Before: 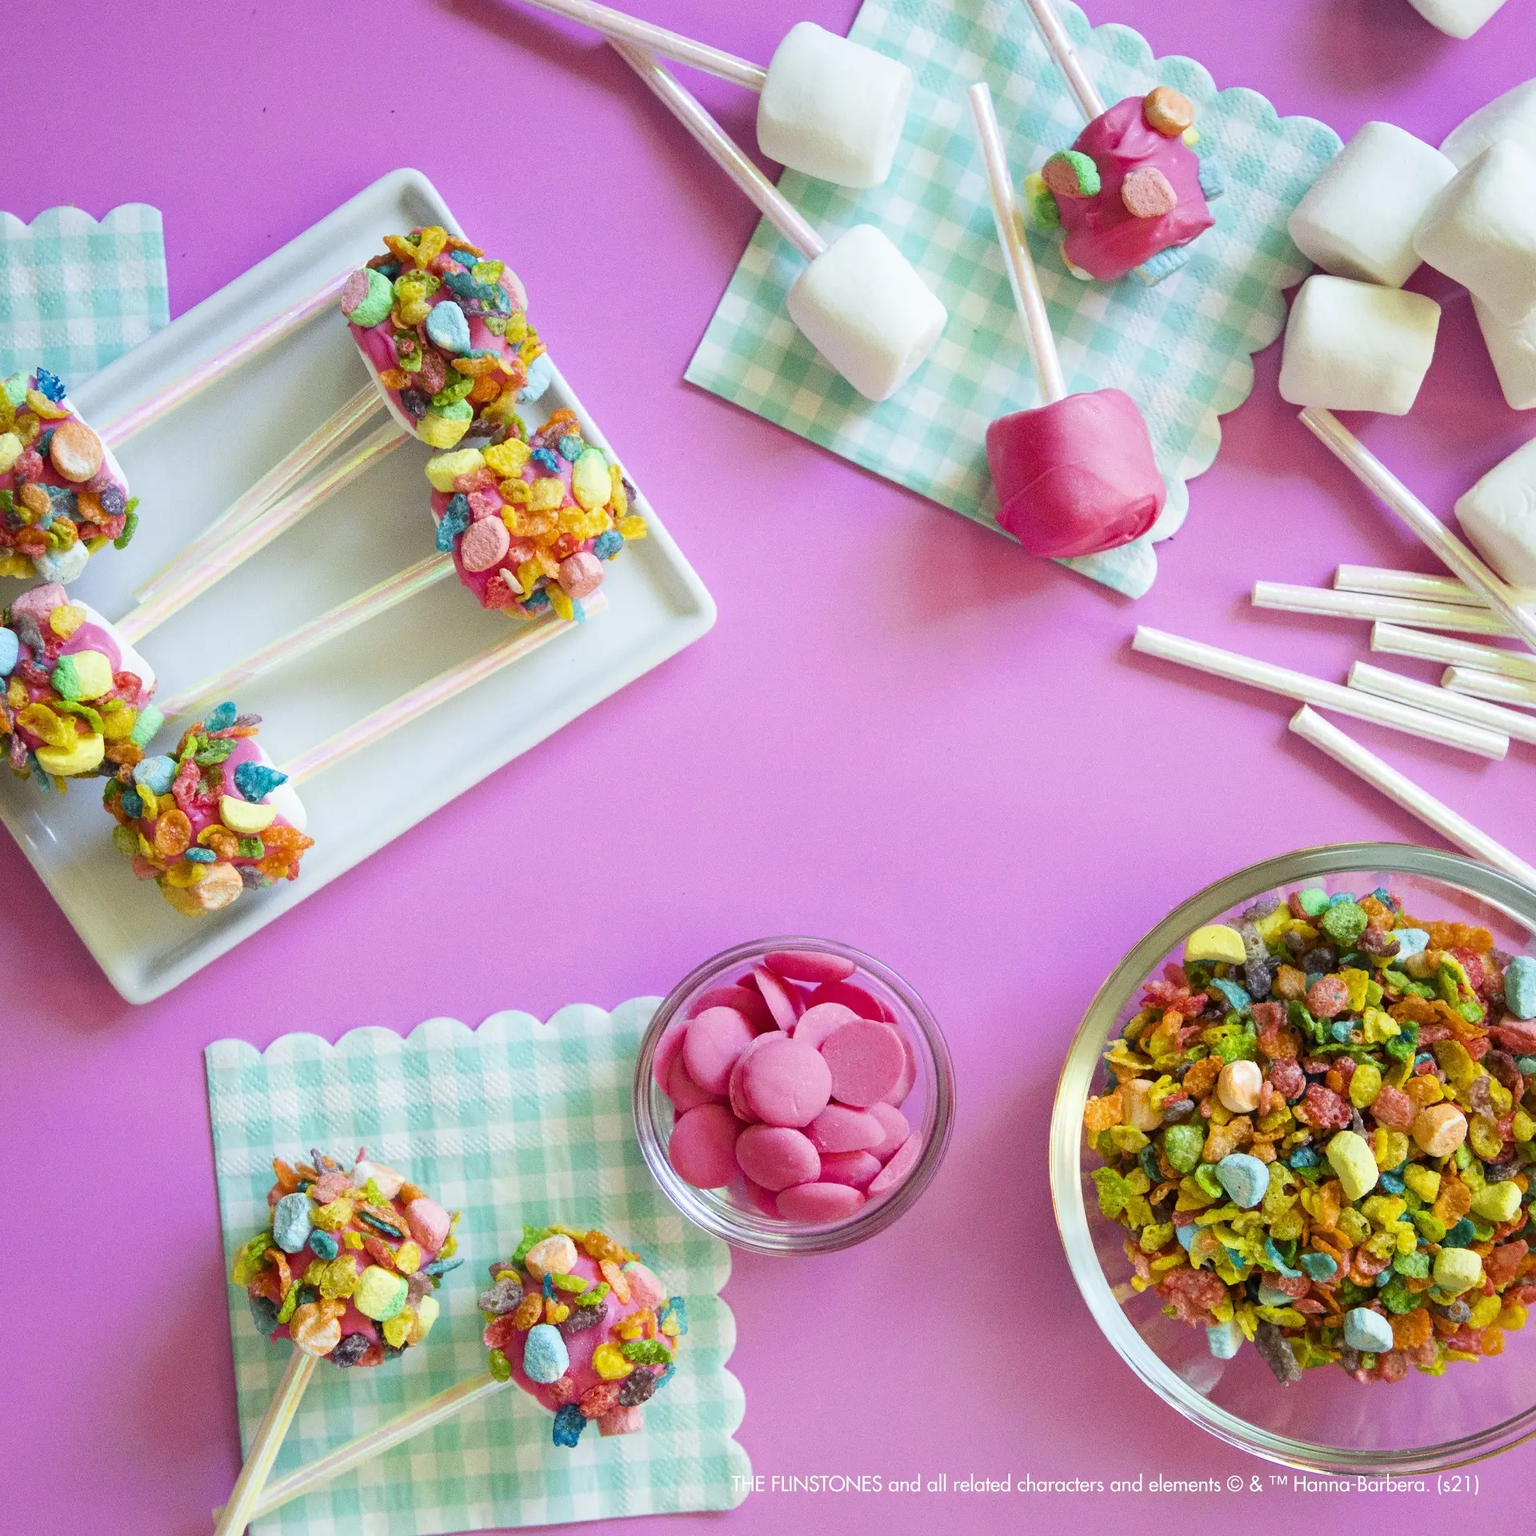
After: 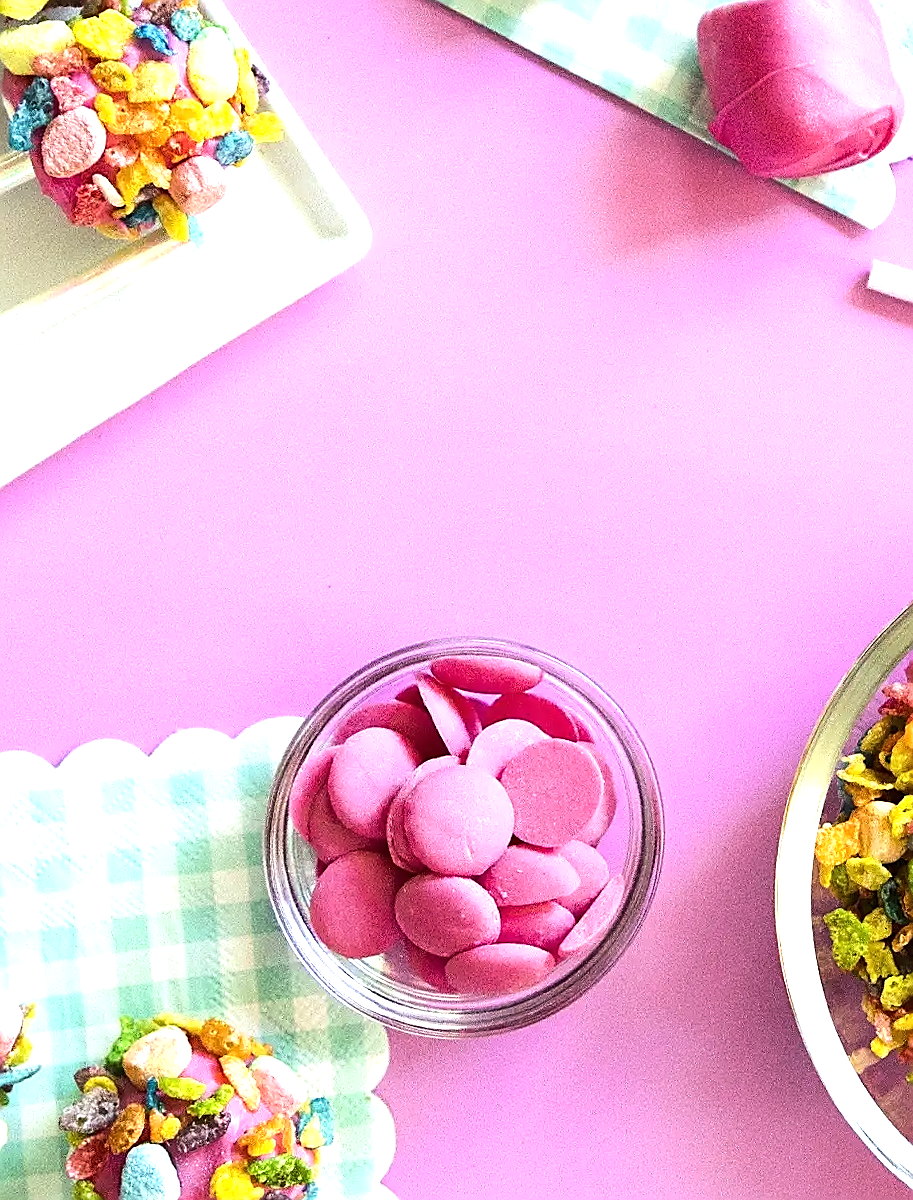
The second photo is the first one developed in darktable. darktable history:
sharpen: radius 1.4, amount 1.25, threshold 0.7
crop: left 31.379%, top 24.658%, right 20.326%, bottom 6.628%
rotate and perspective: rotation -0.013°, lens shift (vertical) -0.027, lens shift (horizontal) 0.178, crop left 0.016, crop right 0.989, crop top 0.082, crop bottom 0.918
tone equalizer: -8 EV -1.08 EV, -7 EV -1.01 EV, -6 EV -0.867 EV, -5 EV -0.578 EV, -3 EV 0.578 EV, -2 EV 0.867 EV, -1 EV 1.01 EV, +0 EV 1.08 EV, edges refinement/feathering 500, mask exposure compensation -1.57 EV, preserve details no
